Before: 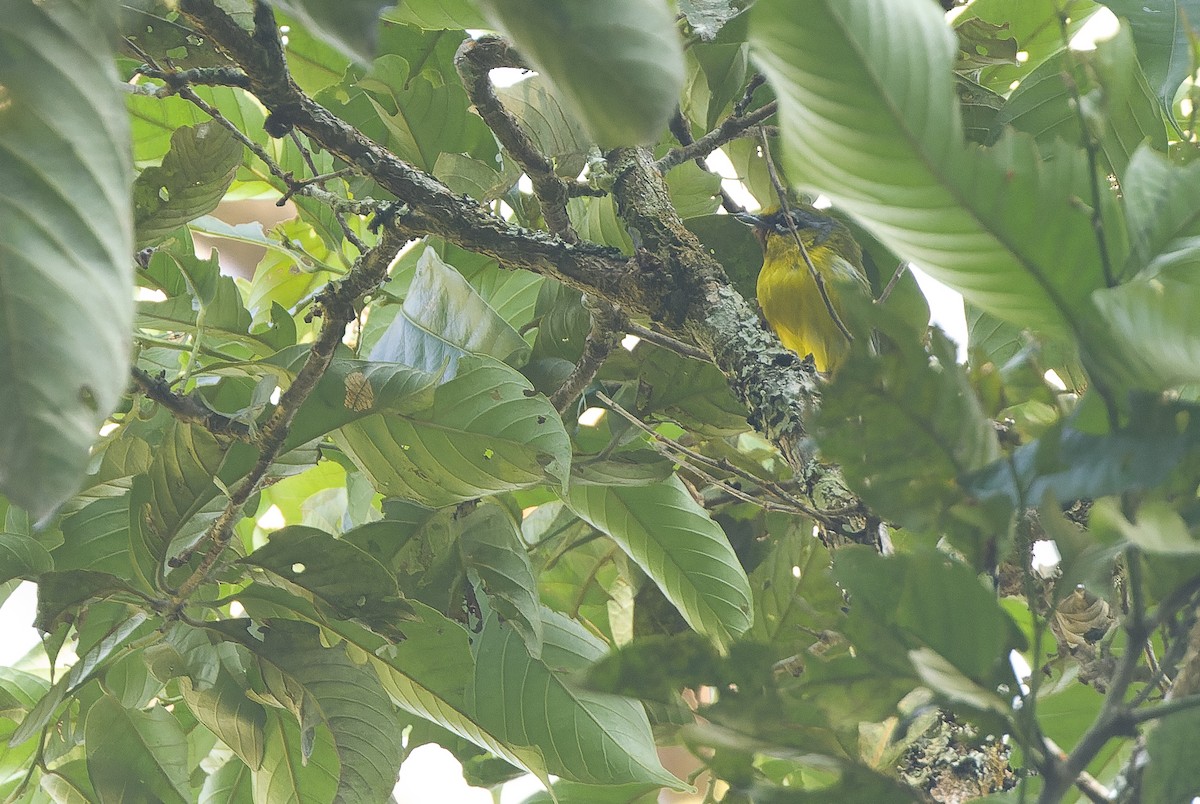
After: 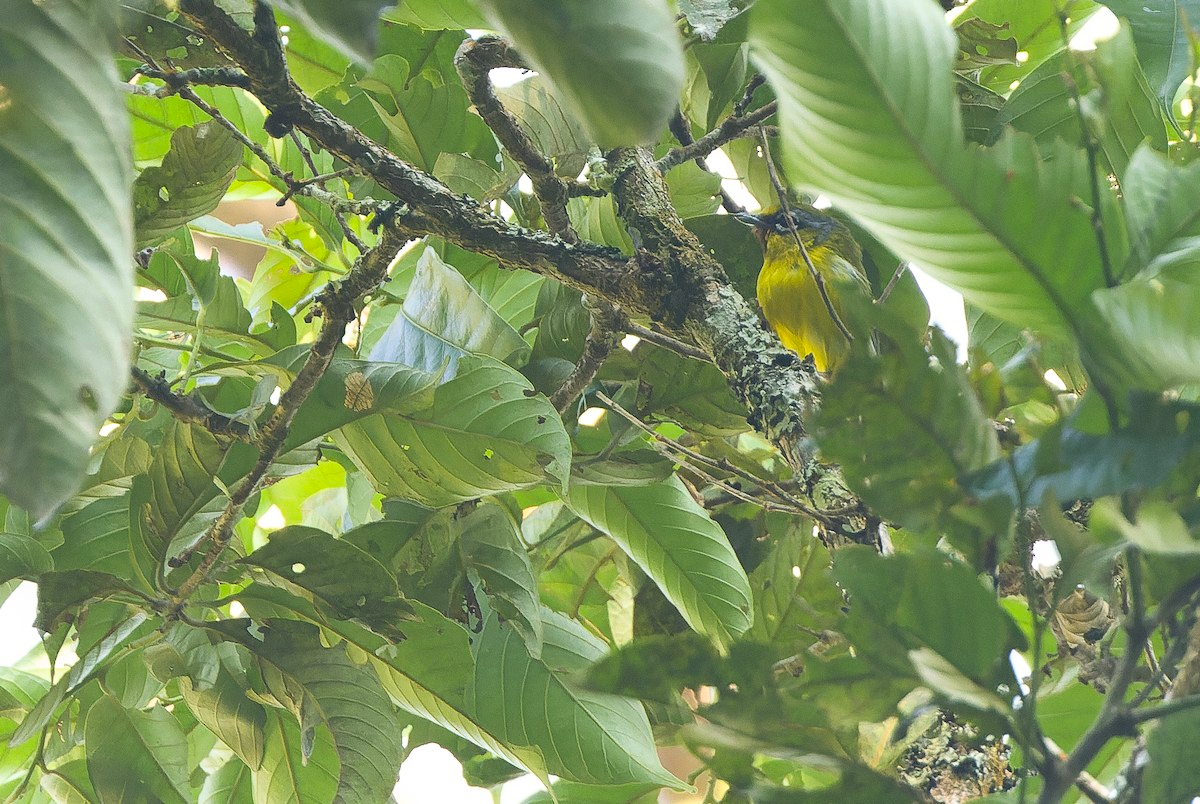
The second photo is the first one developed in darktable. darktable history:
contrast brightness saturation: contrast 0.172, saturation 0.31
